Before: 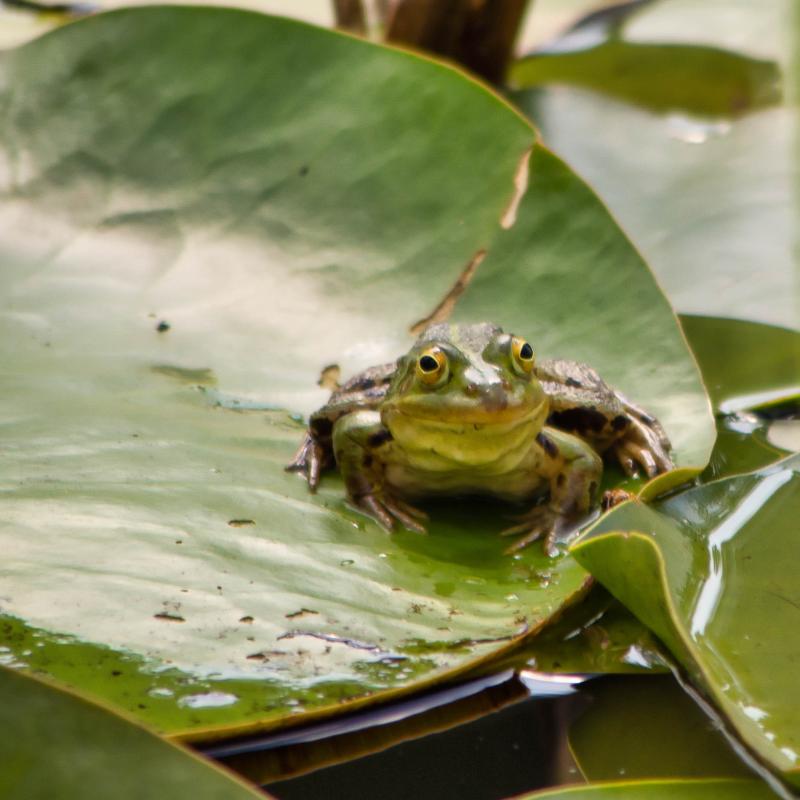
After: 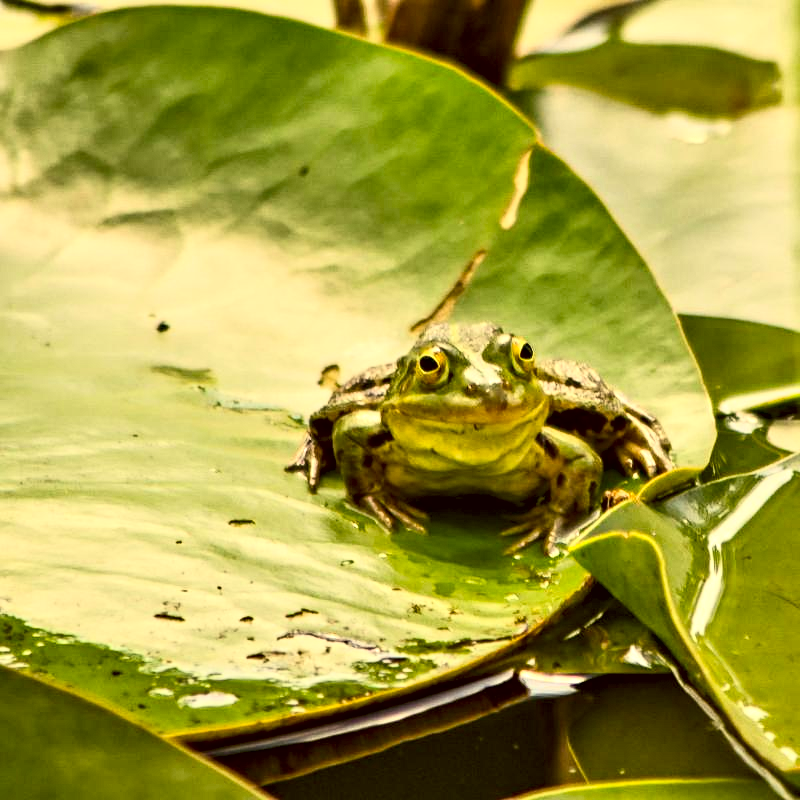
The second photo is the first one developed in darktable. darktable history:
color correction: highlights a* 0.162, highlights b* 29.53, shadows a* -0.162, shadows b* 21.09
shadows and highlights: shadows 0, highlights 40
contrast brightness saturation: contrast 0.2, brightness 0.15, saturation 0.14
contrast equalizer: octaves 7, y [[0.5, 0.542, 0.583, 0.625, 0.667, 0.708], [0.5 ×6], [0.5 ×6], [0 ×6], [0 ×6]]
